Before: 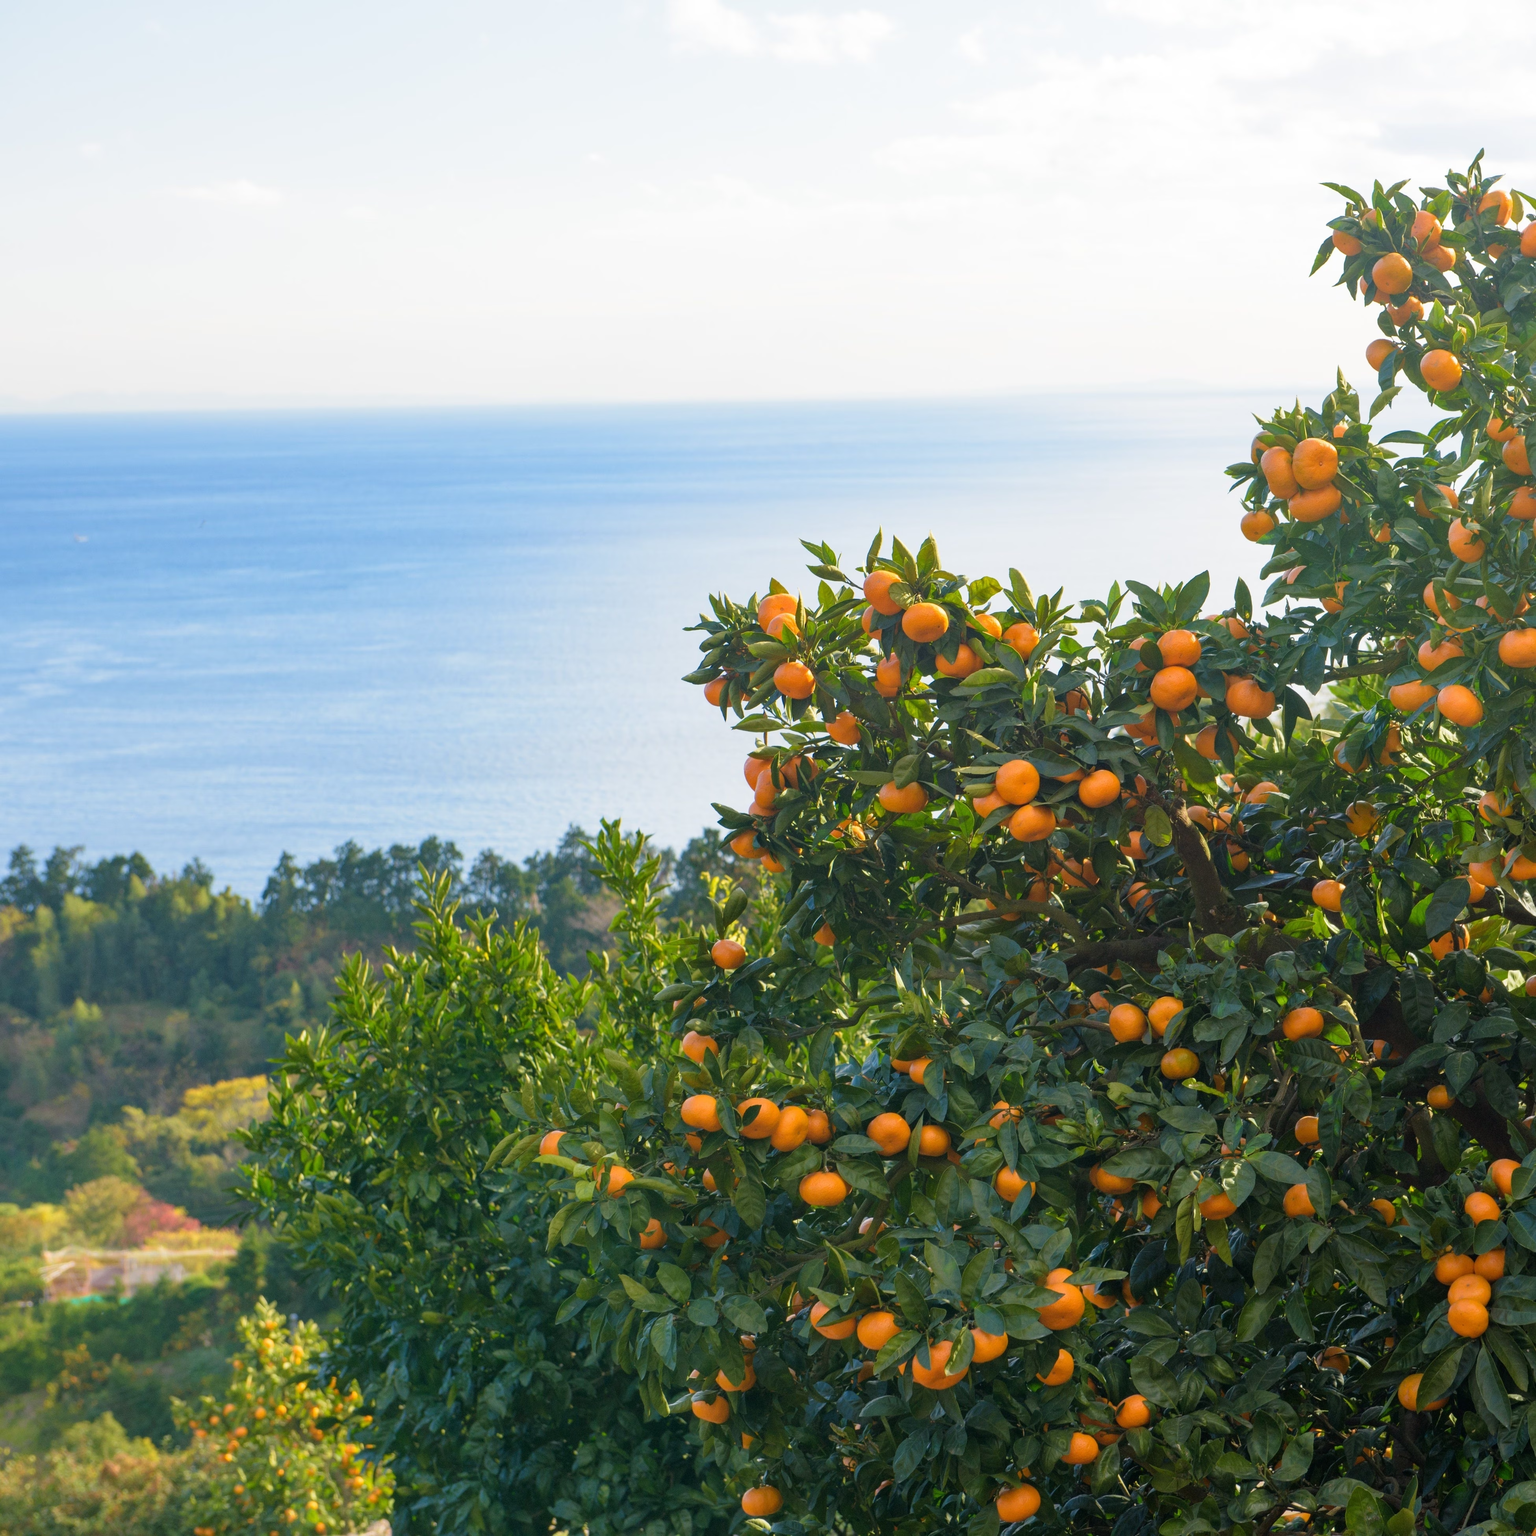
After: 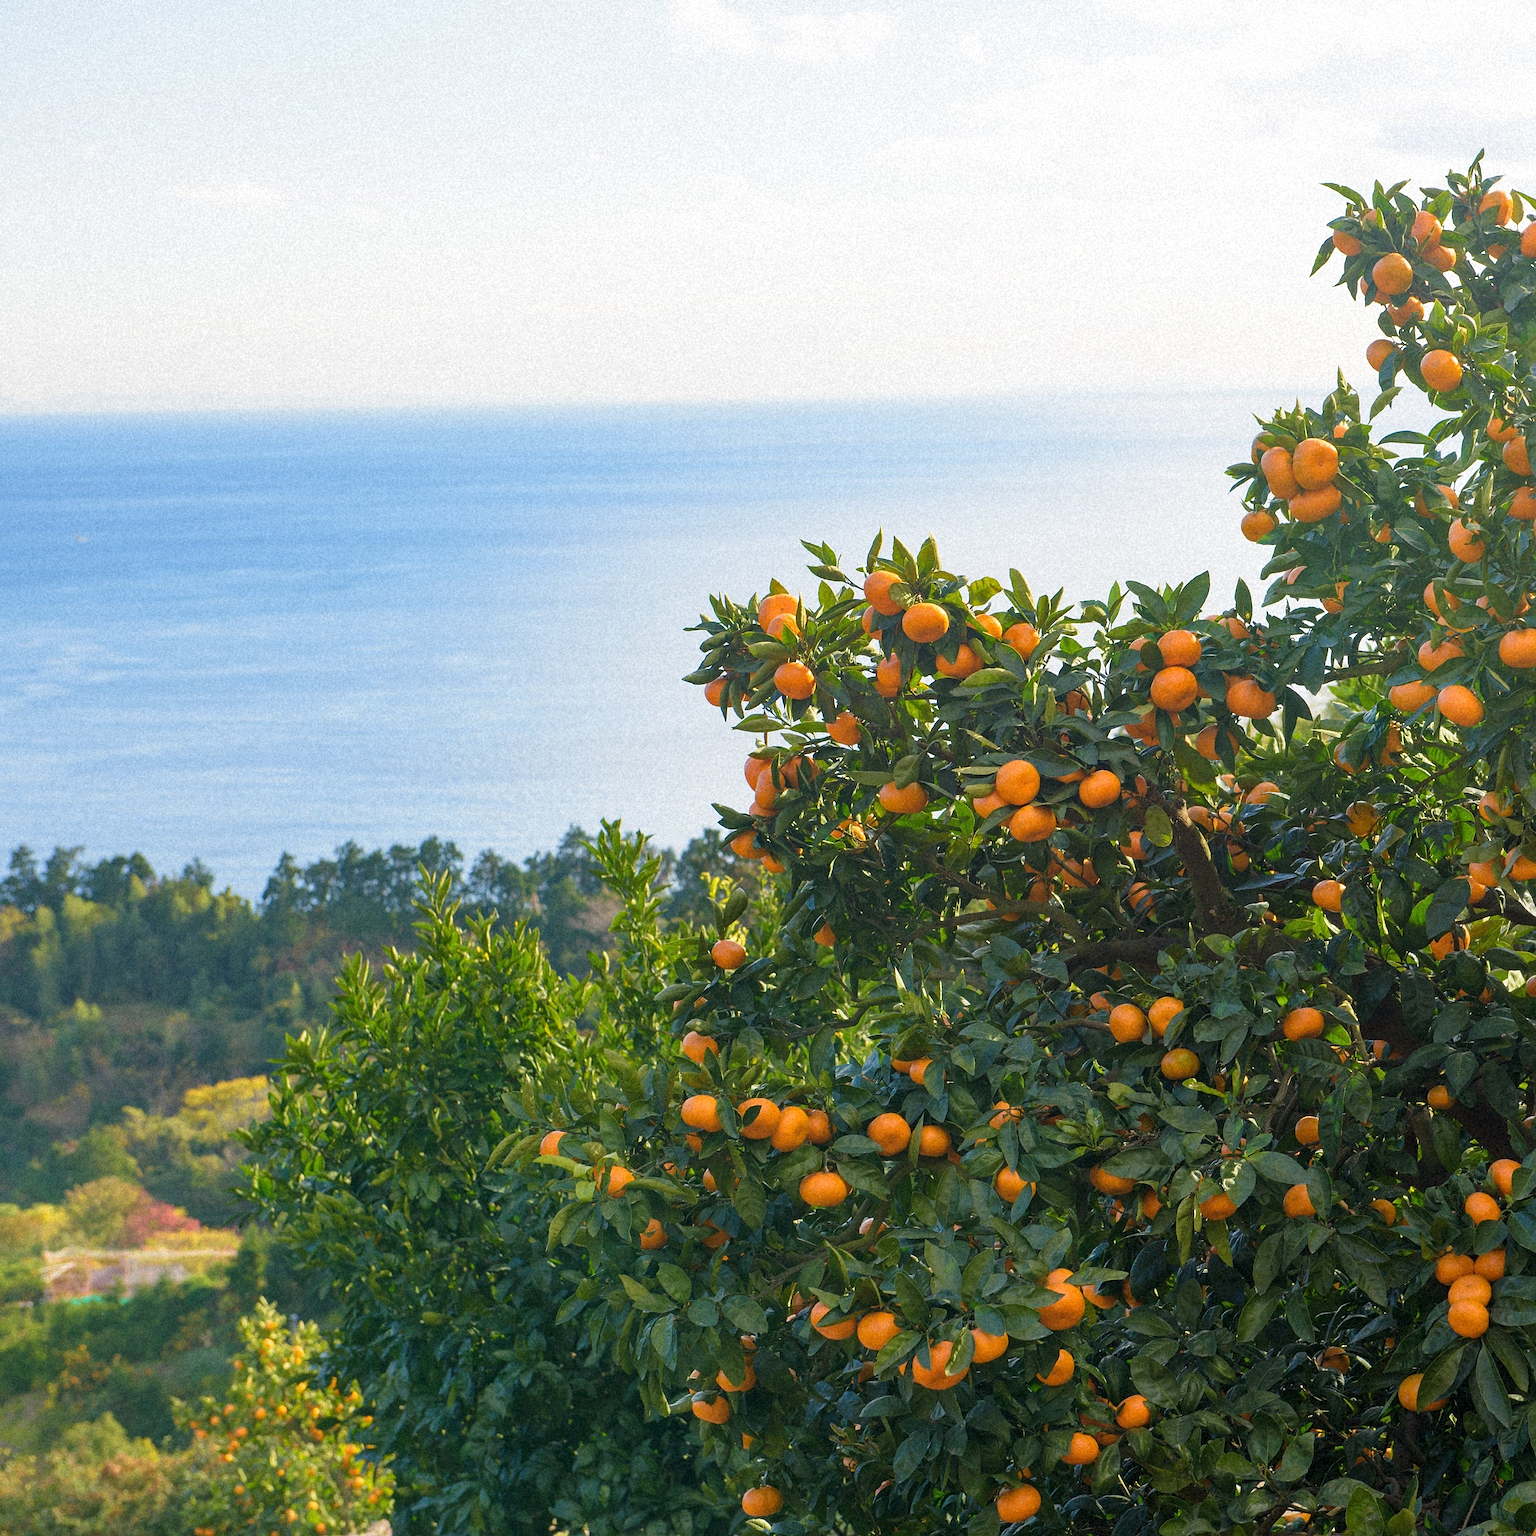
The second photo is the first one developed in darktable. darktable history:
grain: mid-tones bias 0%
sharpen: on, module defaults
